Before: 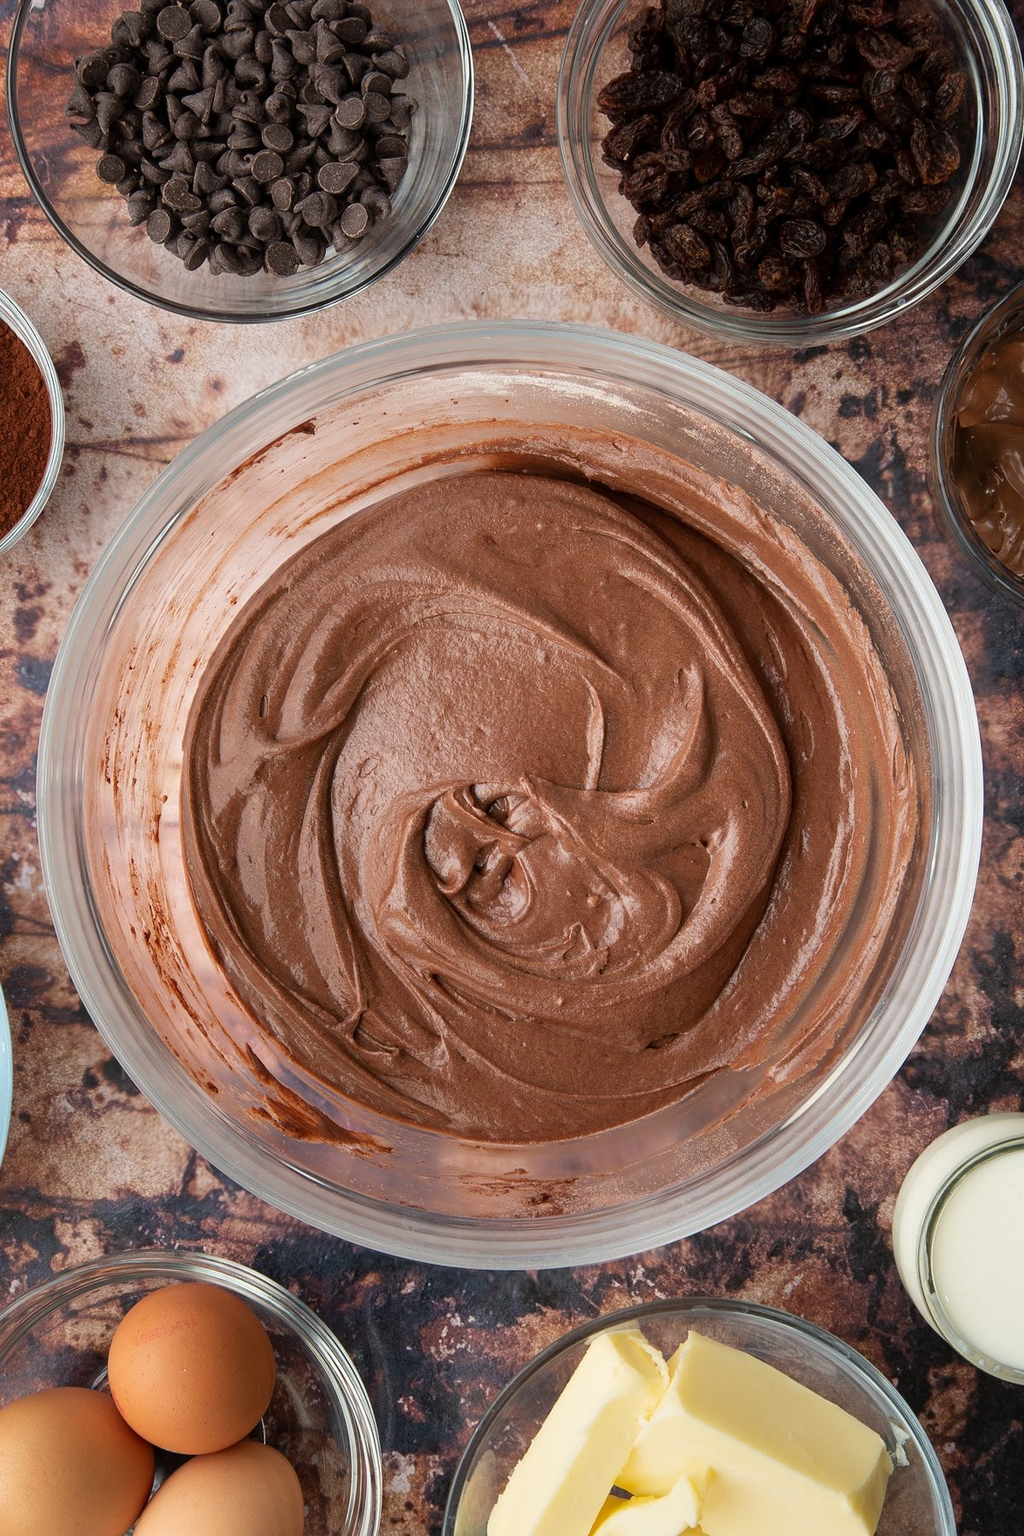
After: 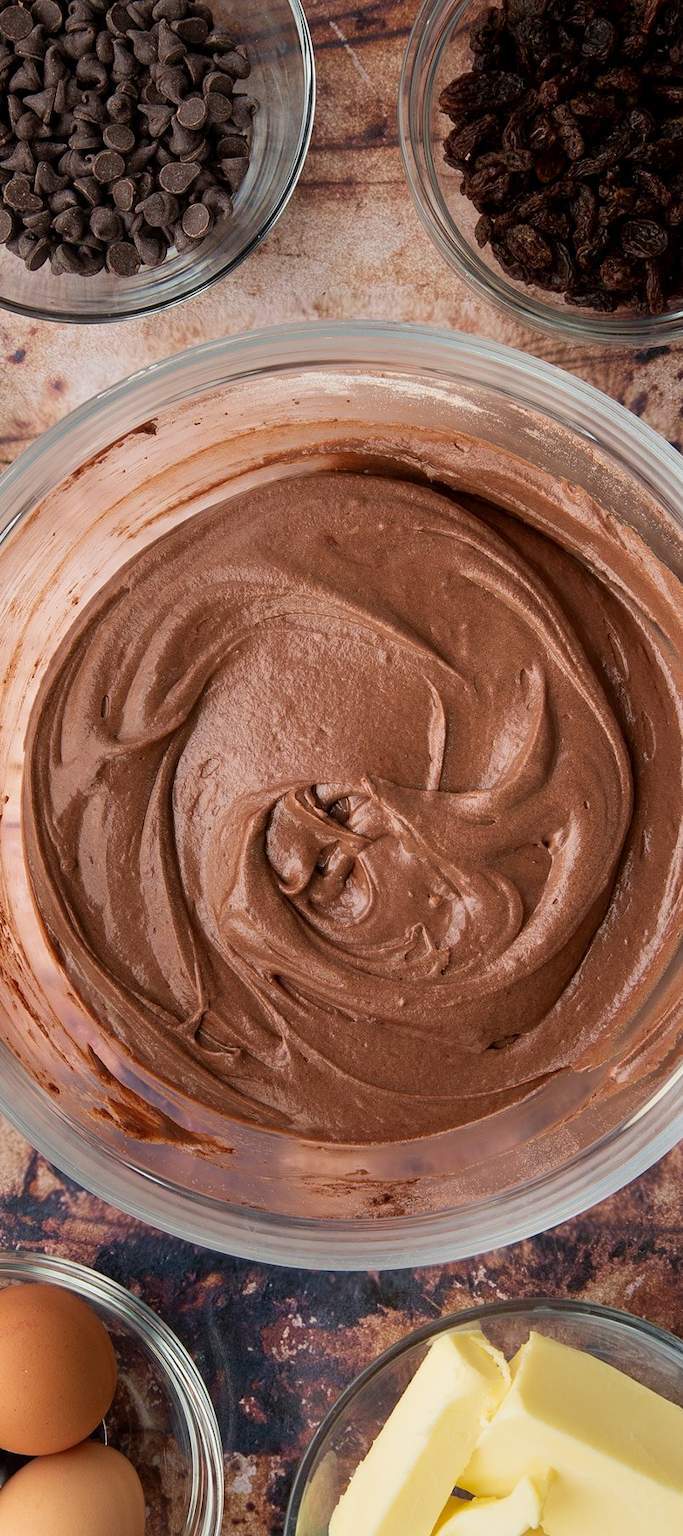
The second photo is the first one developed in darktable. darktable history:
exposure: black level correction 0.002, exposure -0.099 EV, compensate highlight preservation false
crop and rotate: left 15.539%, right 17.702%
sharpen: radius 2.904, amount 0.862, threshold 47.212
velvia: on, module defaults
contrast equalizer: octaves 7, y [[0.5 ×6], [0.5 ×6], [0.5, 0.5, 0.501, 0.545, 0.707, 0.863], [0 ×6], [0 ×6]]
